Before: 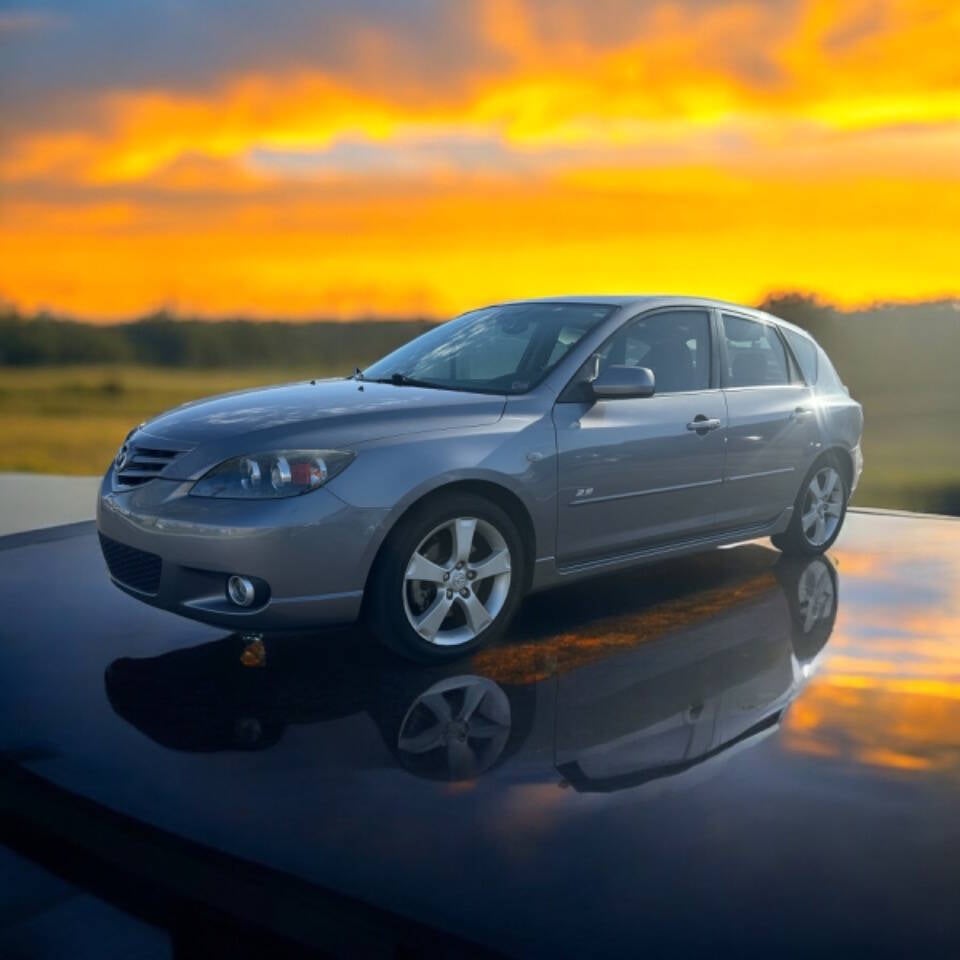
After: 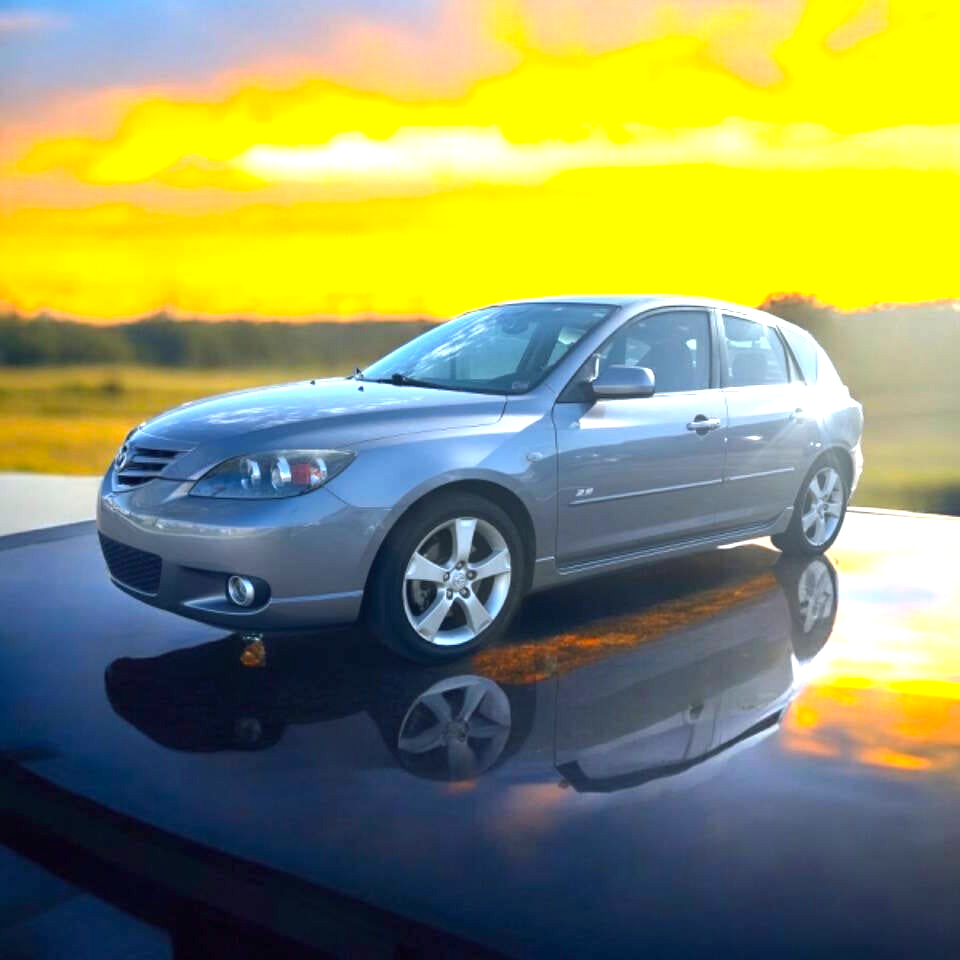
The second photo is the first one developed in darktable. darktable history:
color balance: lift [1, 1, 0.999, 1.001], gamma [1, 1.003, 1.005, 0.995], gain [1, 0.992, 0.988, 1.012], contrast 5%, output saturation 110%
exposure: black level correction 0, exposure 1.3 EV, compensate highlight preservation false
